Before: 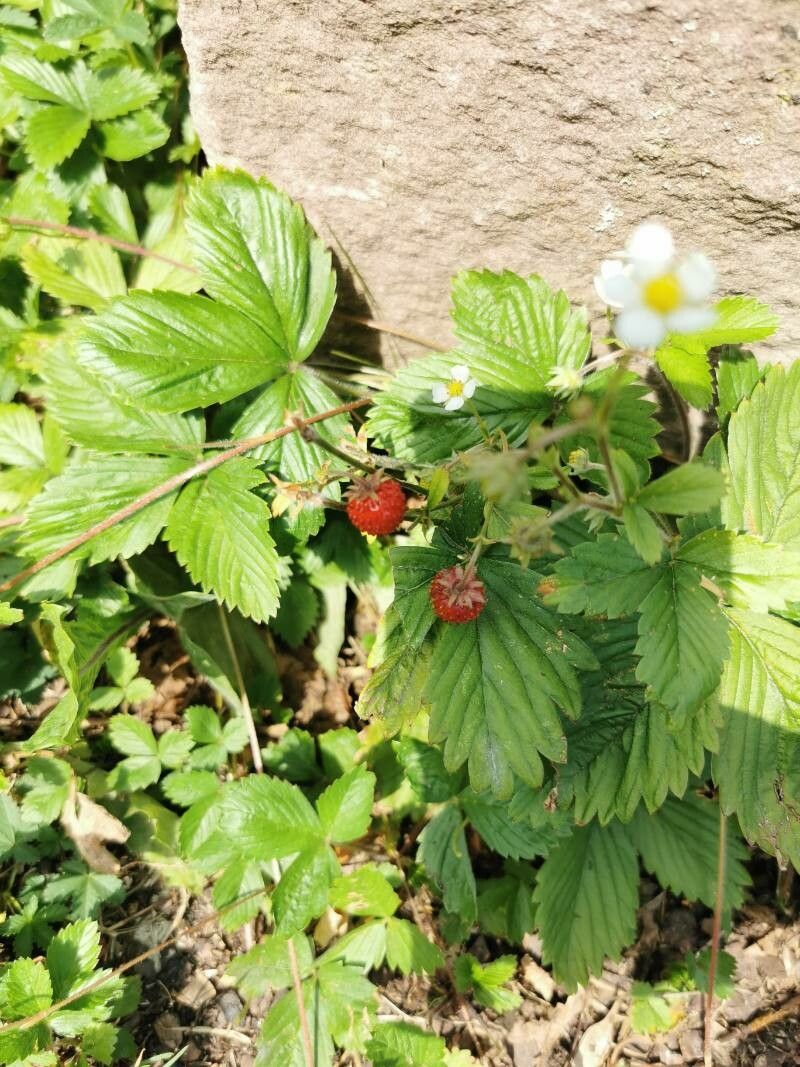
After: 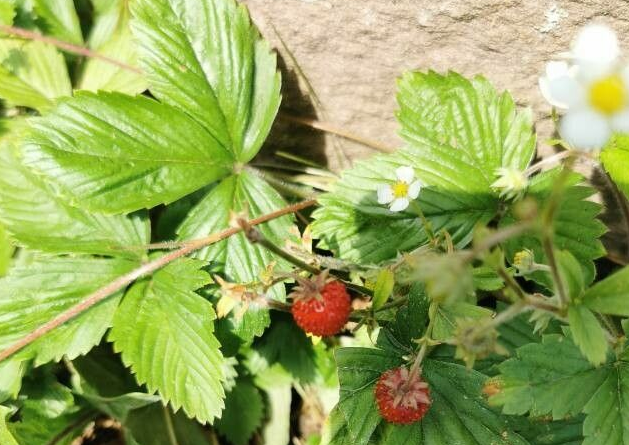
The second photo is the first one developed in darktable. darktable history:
crop: left 6.903%, top 18.726%, right 14.429%, bottom 39.518%
